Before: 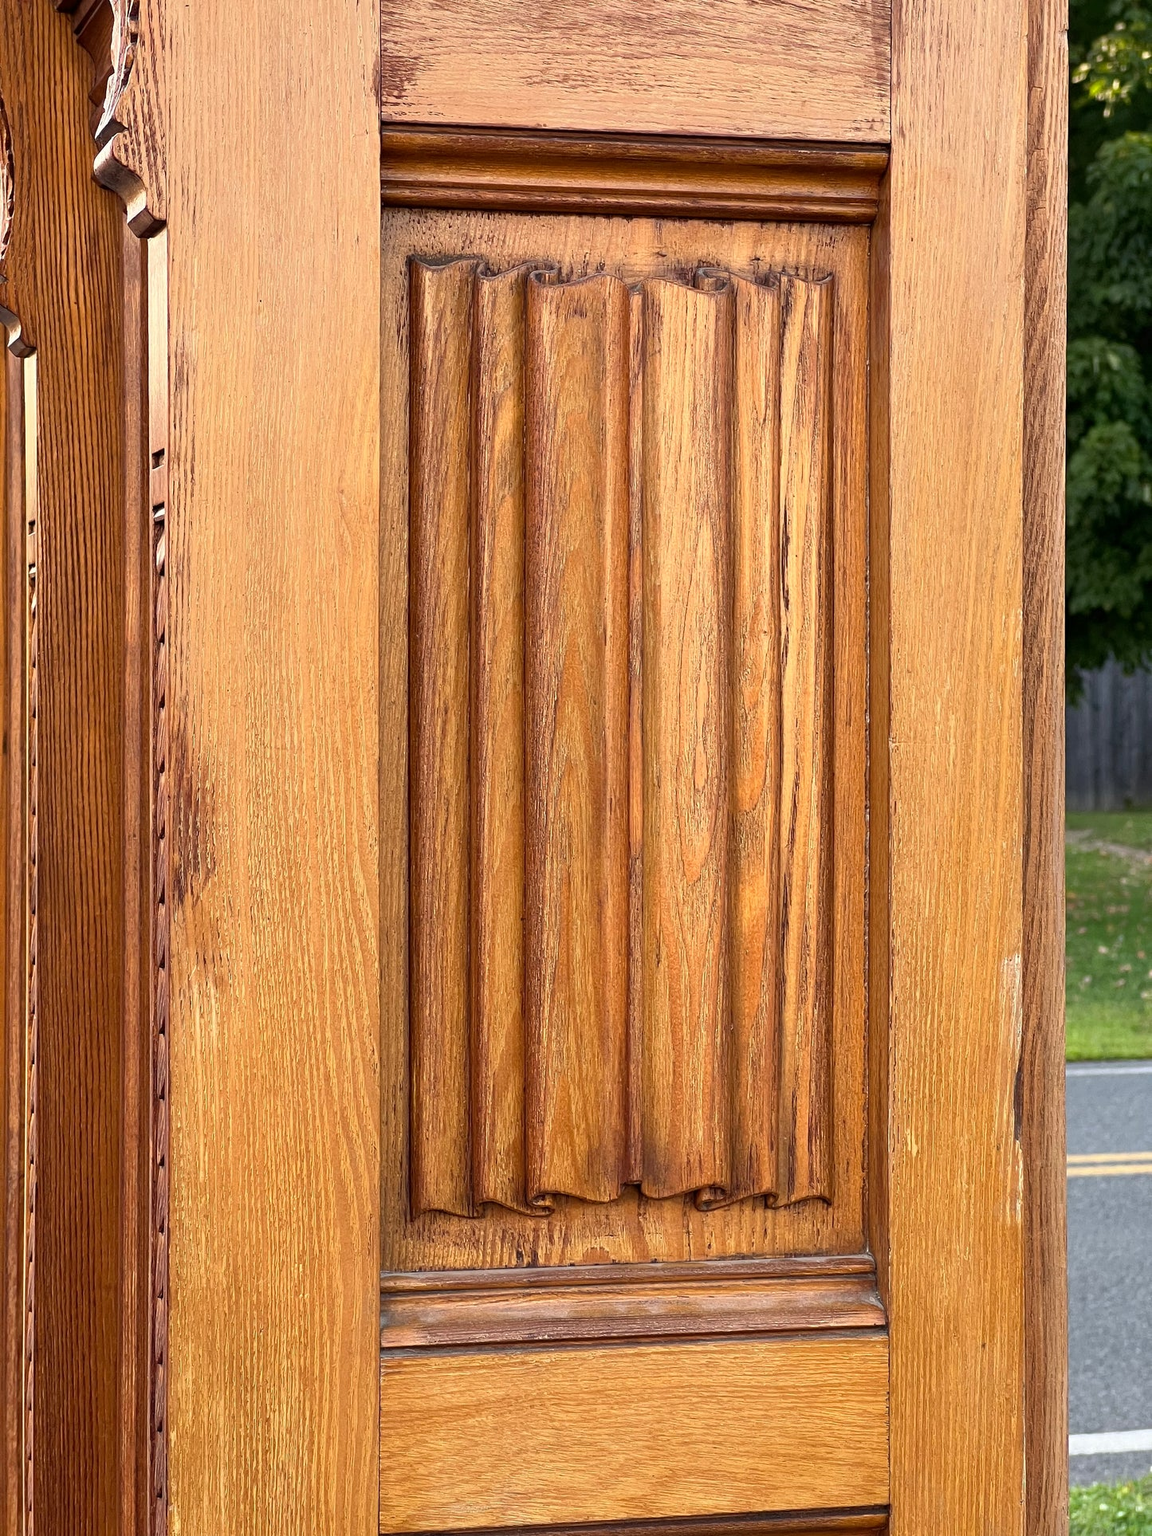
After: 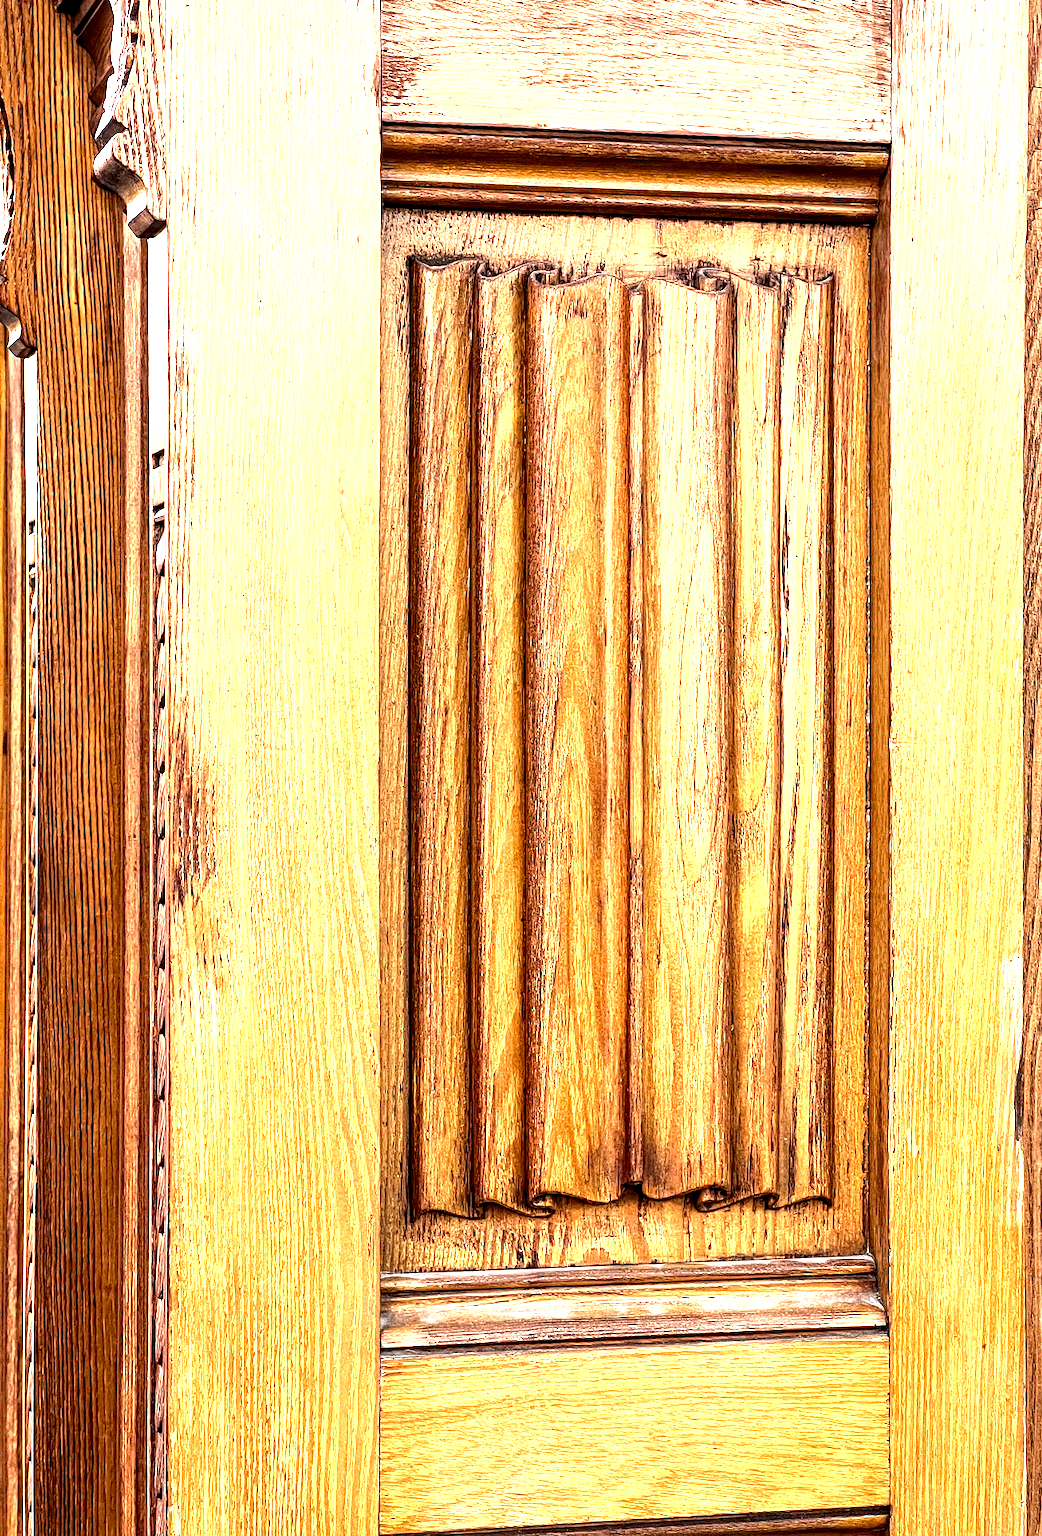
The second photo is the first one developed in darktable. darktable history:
local contrast: highlights 80%, shadows 58%, detail 174%, midtone range 0.596
crop: right 9.512%, bottom 0.045%
tone equalizer: -8 EV -0.772 EV, -7 EV -0.681 EV, -6 EV -0.624 EV, -5 EV -0.404 EV, -3 EV 0.4 EV, -2 EV 0.6 EV, -1 EV 0.687 EV, +0 EV 0.727 EV, edges refinement/feathering 500, mask exposure compensation -1.57 EV, preserve details no
color zones: curves: ch0 [(0.018, 0.548) (0.224, 0.64) (0.425, 0.447) (0.675, 0.575) (0.732, 0.579)]; ch1 [(0.066, 0.487) (0.25, 0.5) (0.404, 0.43) (0.75, 0.421) (0.956, 0.421)]; ch2 [(0.044, 0.561) (0.215, 0.465) (0.399, 0.544) (0.465, 0.548) (0.614, 0.447) (0.724, 0.43) (0.882, 0.623) (0.956, 0.632)], mix -123.12%
exposure: black level correction 0, exposure 0.875 EV, compensate highlight preservation false
